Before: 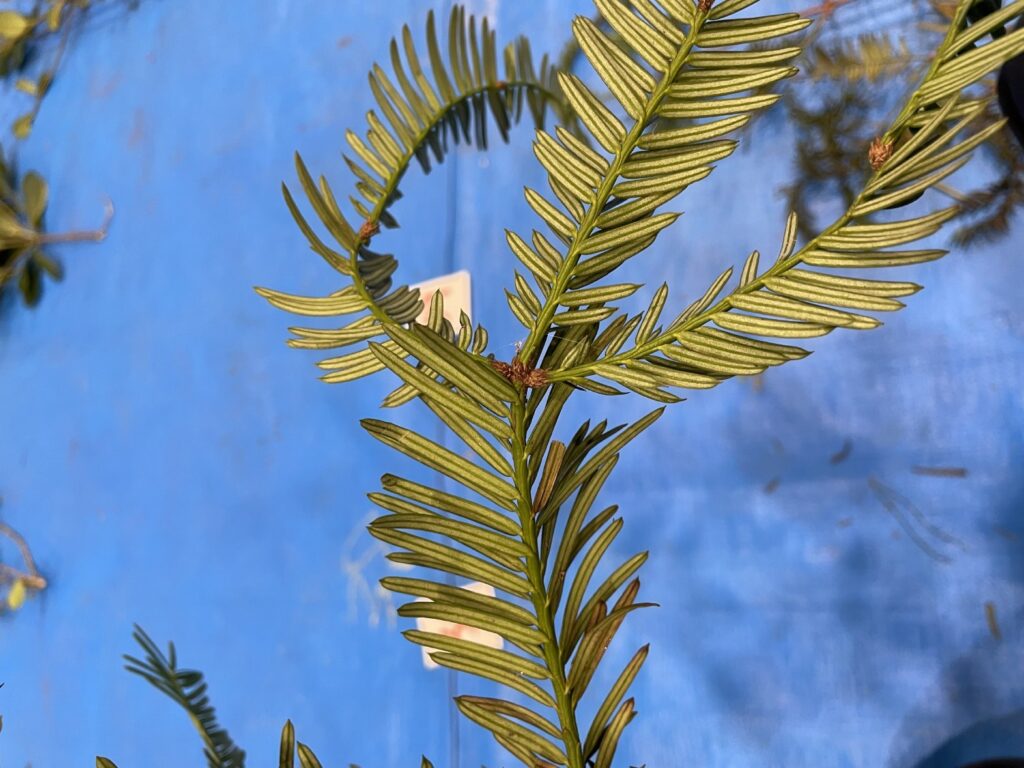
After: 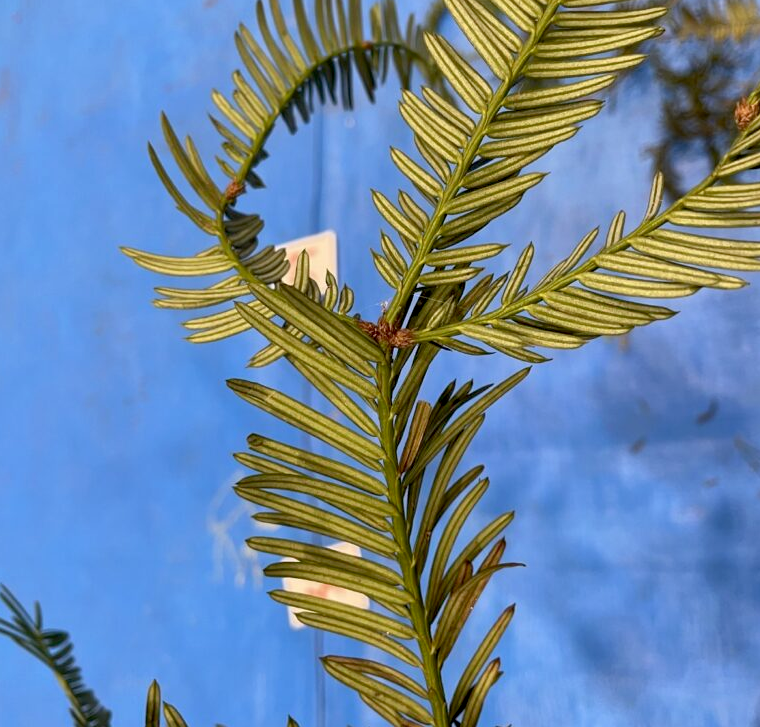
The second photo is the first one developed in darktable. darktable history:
crop and rotate: left 13.15%, top 5.251%, right 12.609%
exposure: black level correction 0.009, exposure 0.014 EV, compensate highlight preservation false
